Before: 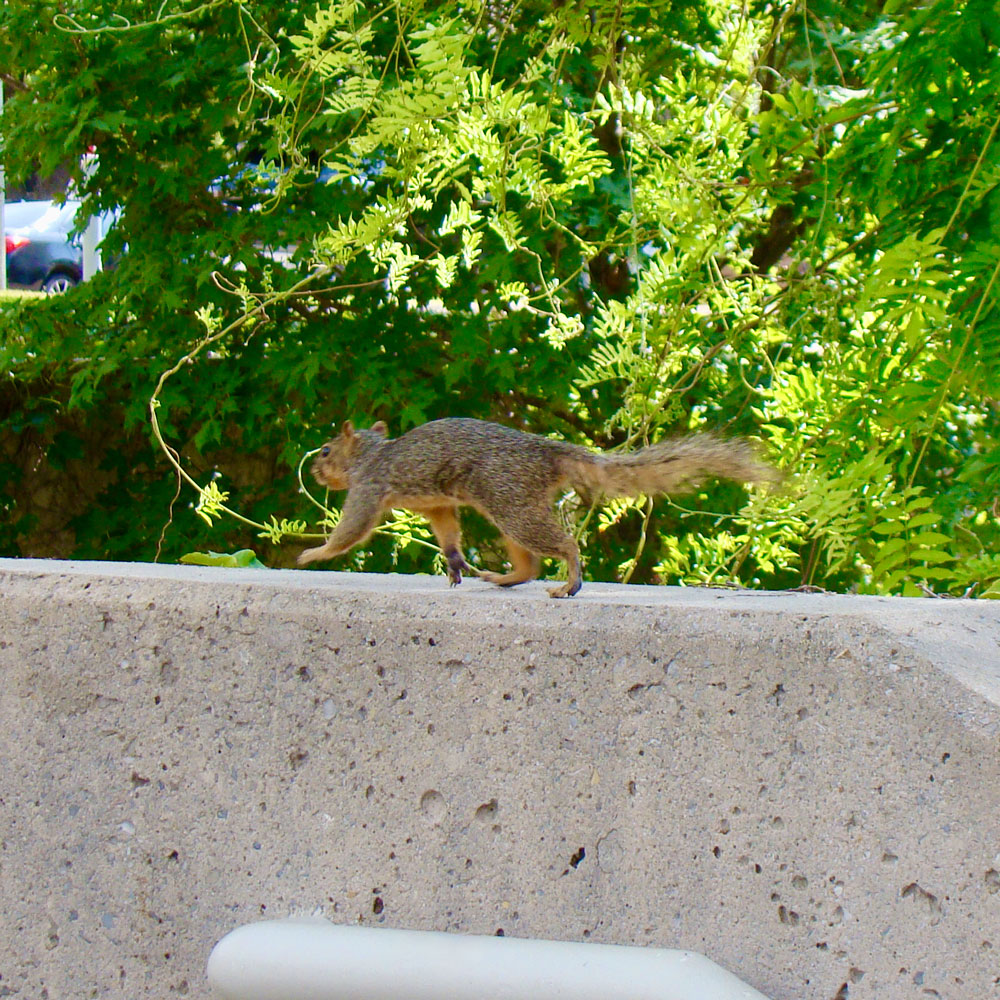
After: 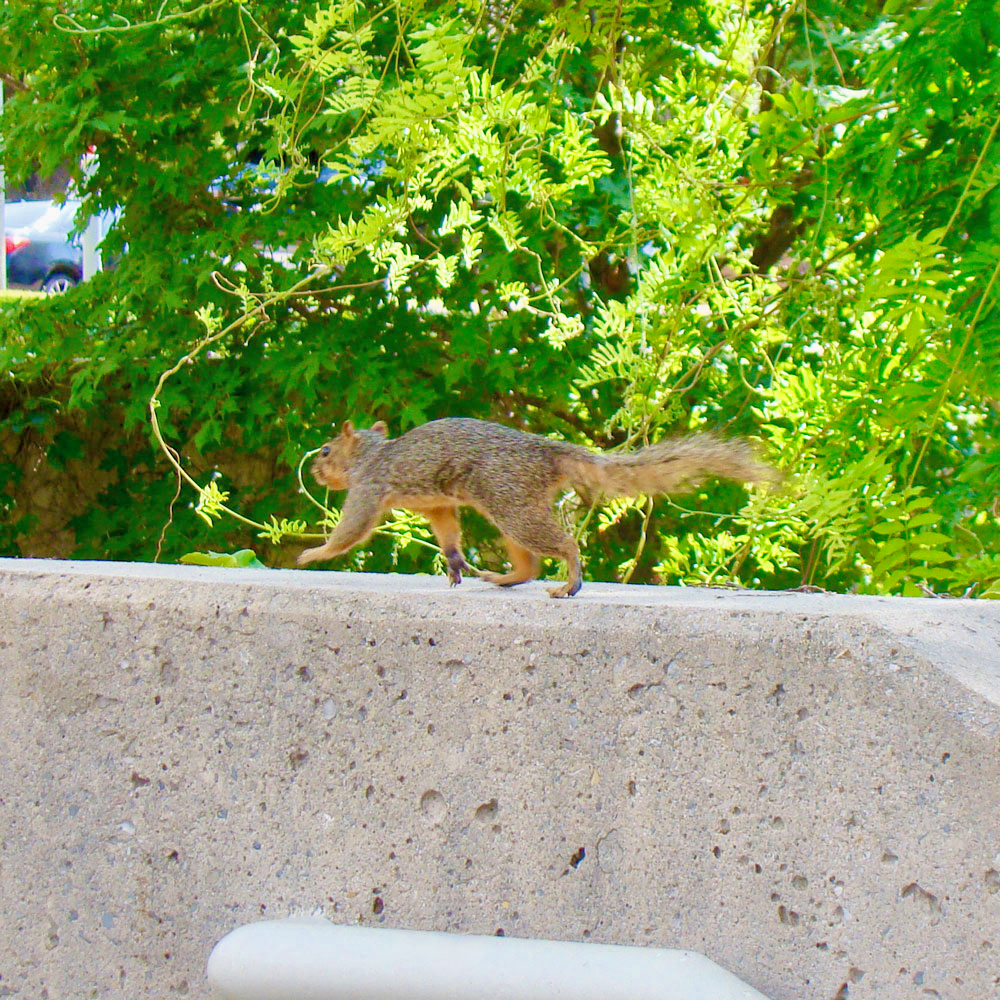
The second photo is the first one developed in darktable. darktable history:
filmic rgb: black relative exposure -16 EV, white relative exposure 4.01 EV, target black luminance 0%, hardness 7.55, latitude 72.32%, contrast 0.908, highlights saturation mix 10.65%, shadows ↔ highlights balance -0.377%
exposure: black level correction 0.001, exposure 0.966 EV, compensate highlight preservation false
shadows and highlights: on, module defaults
